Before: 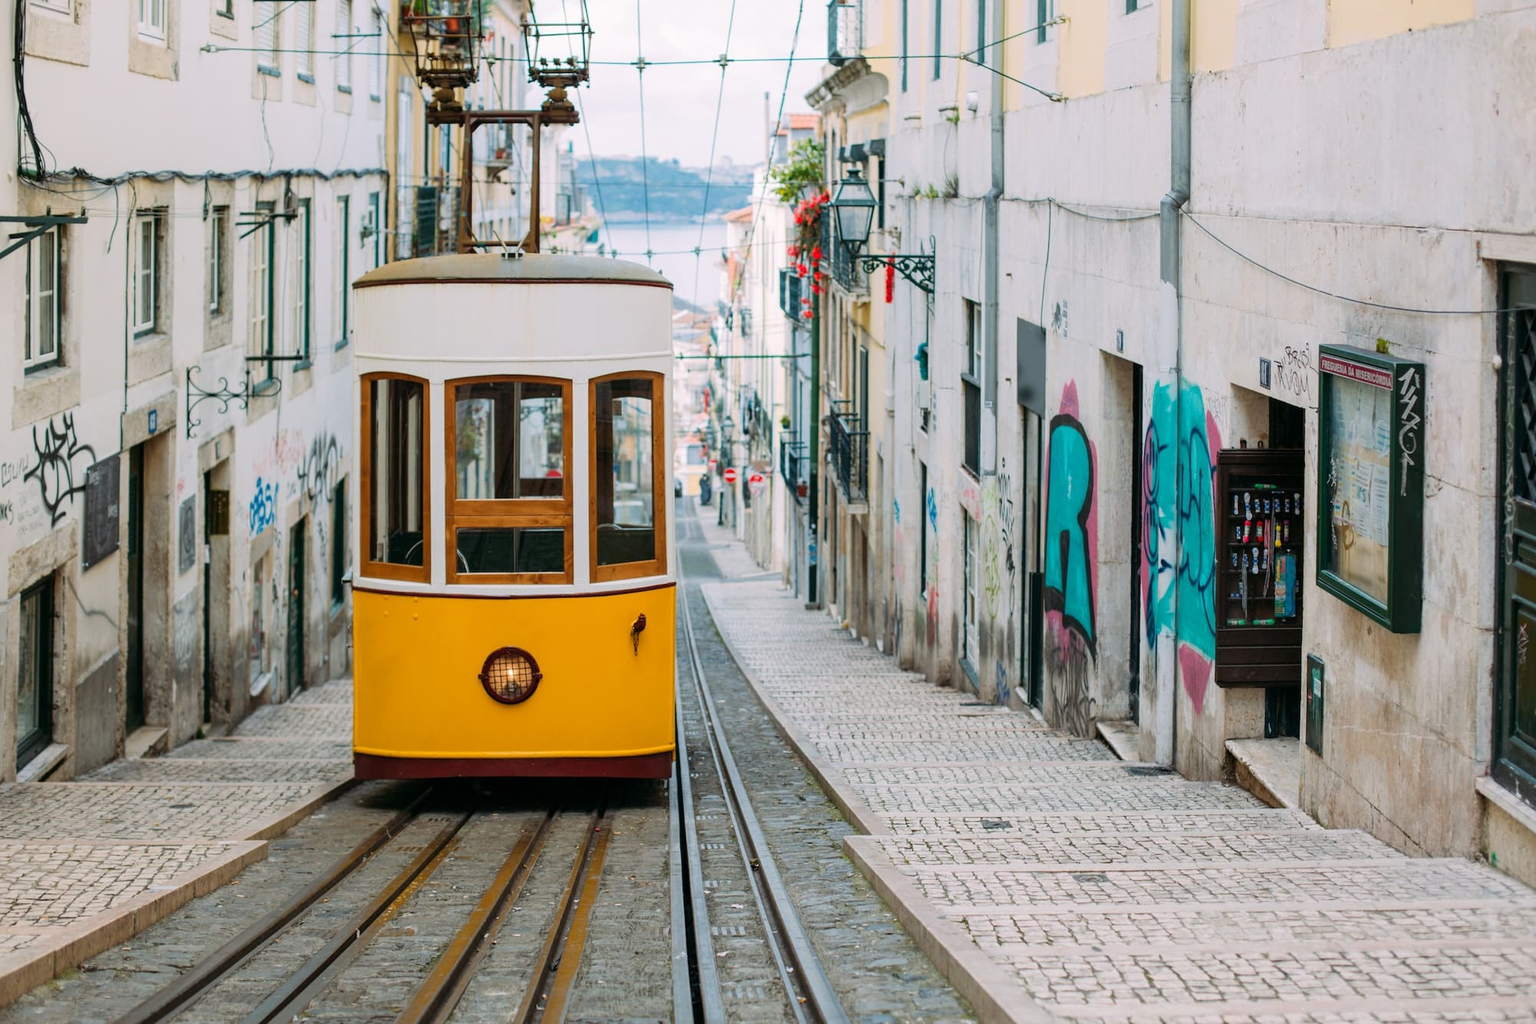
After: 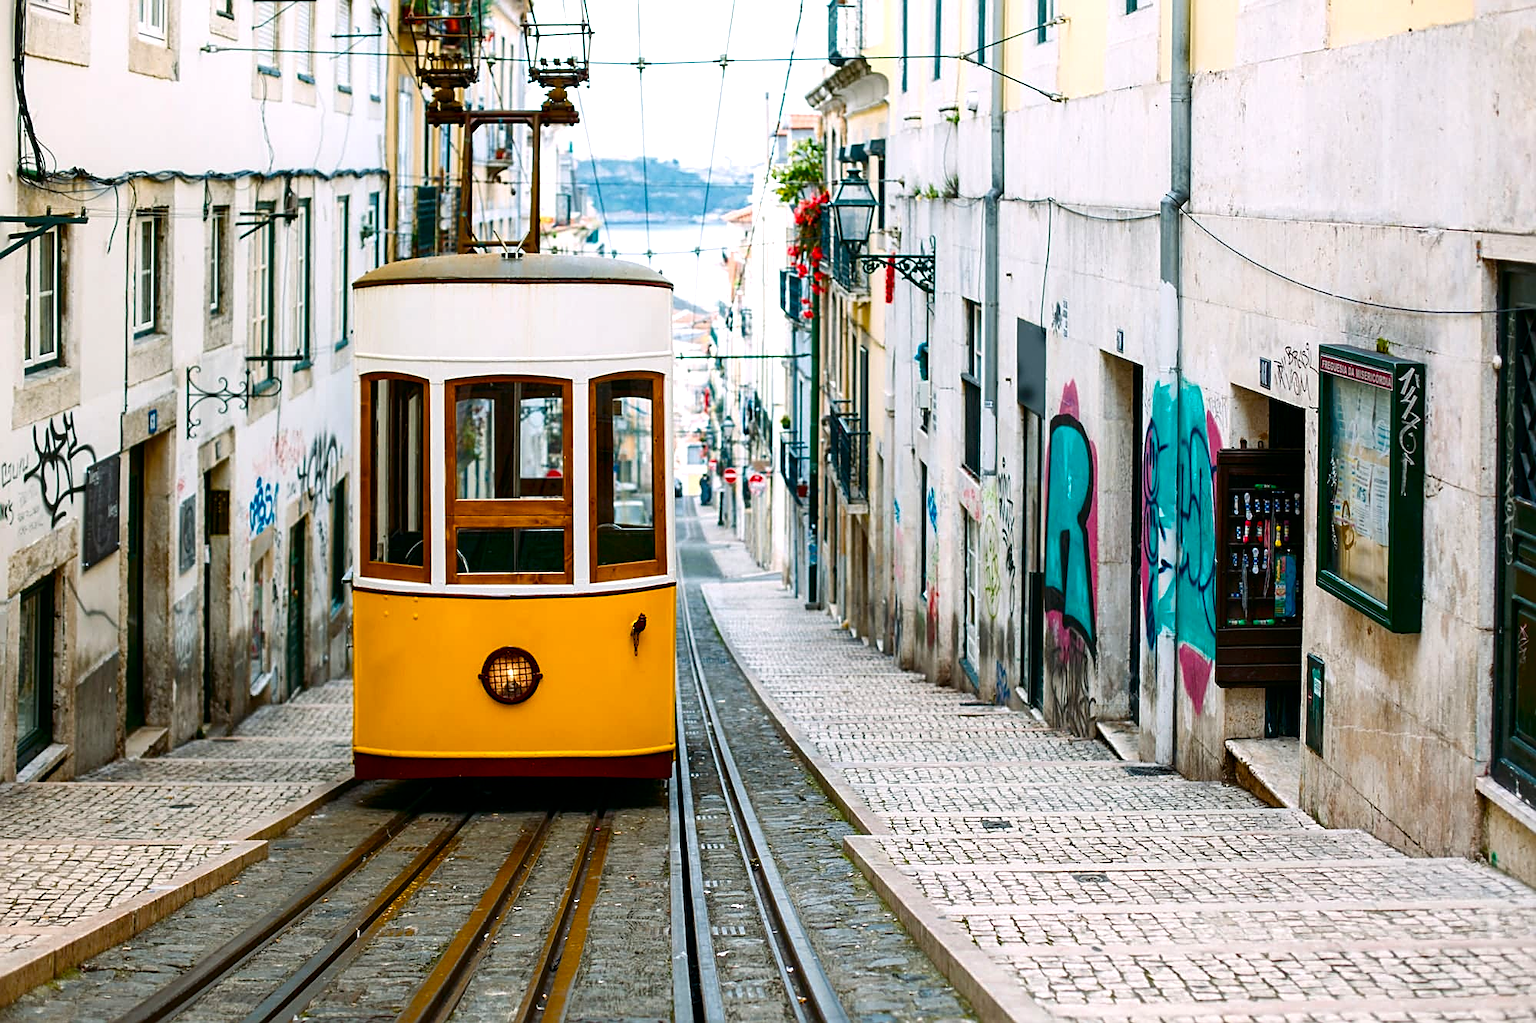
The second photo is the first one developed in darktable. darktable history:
sharpen: on, module defaults
color balance rgb: perceptual saturation grading › mid-tones 6.33%, perceptual saturation grading › shadows 72.44%, perceptual brilliance grading › highlights 11.59%, contrast 5.05%
contrast brightness saturation: contrast 0.07, brightness -0.13, saturation 0.06
